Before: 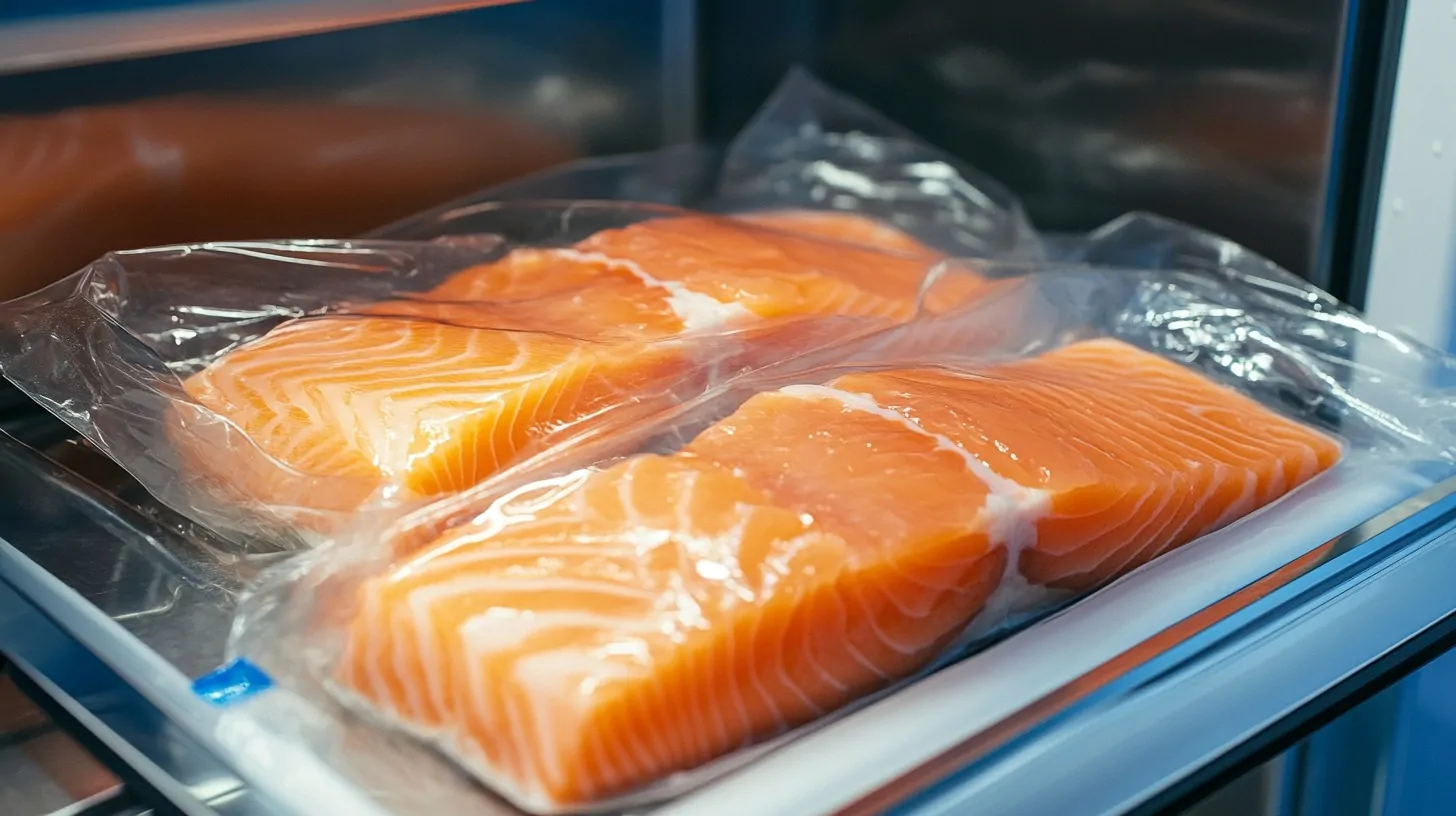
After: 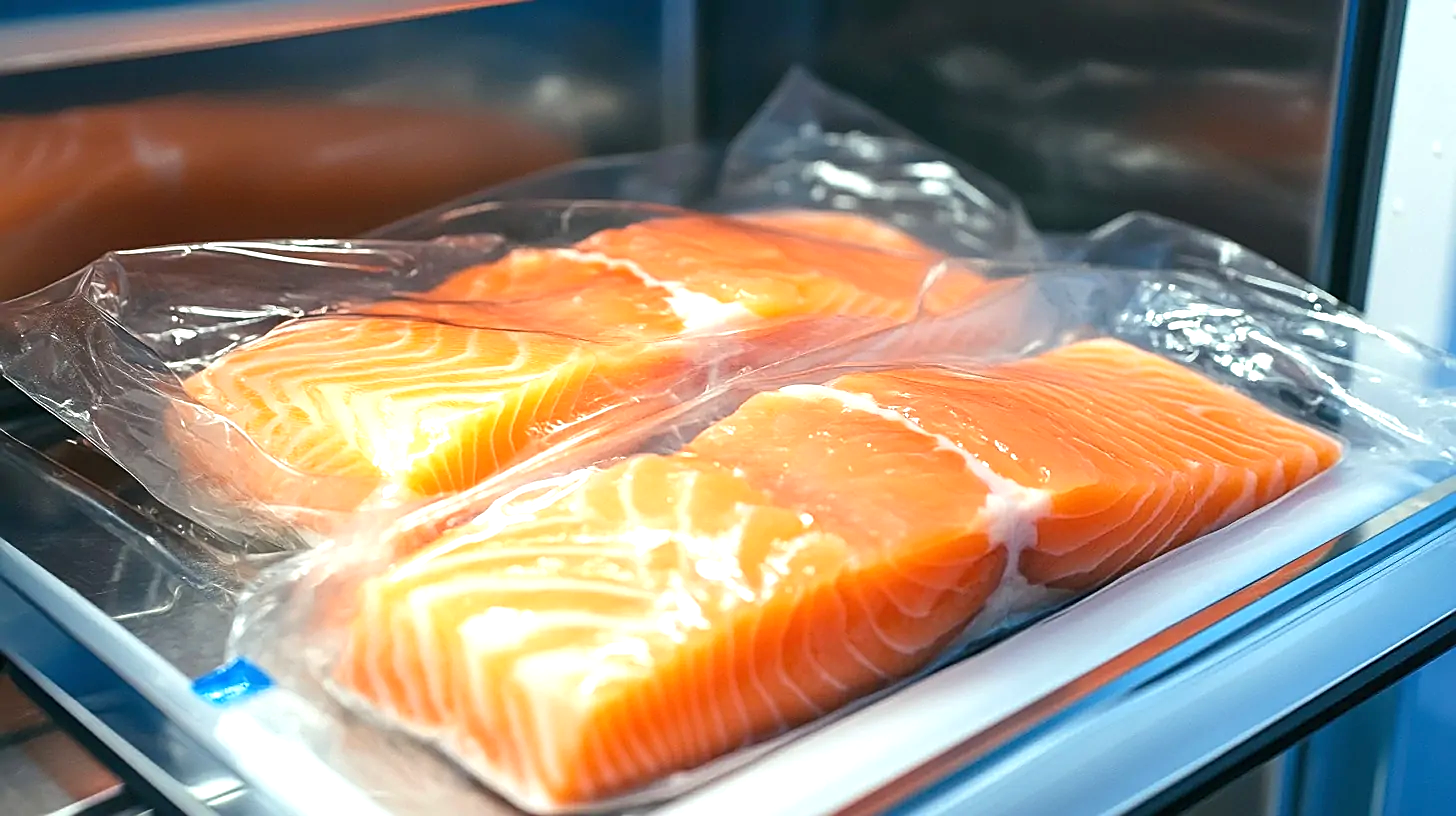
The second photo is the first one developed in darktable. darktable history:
exposure: black level correction 0, exposure 0.7 EV, compensate highlight preservation false
sharpen: on, module defaults
